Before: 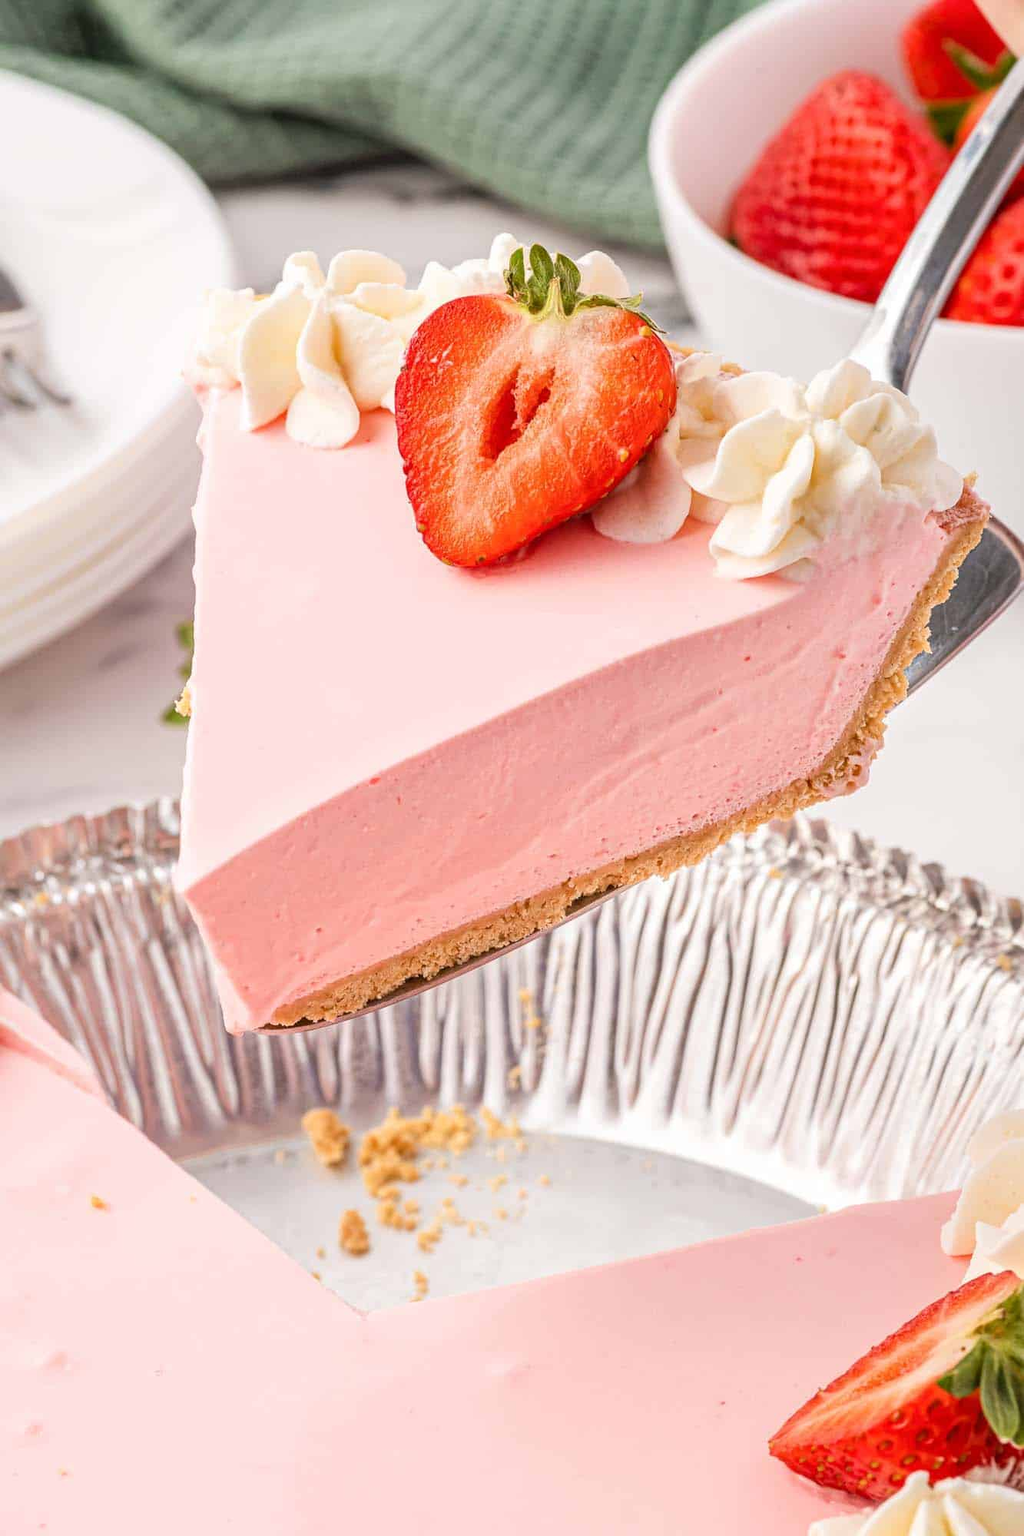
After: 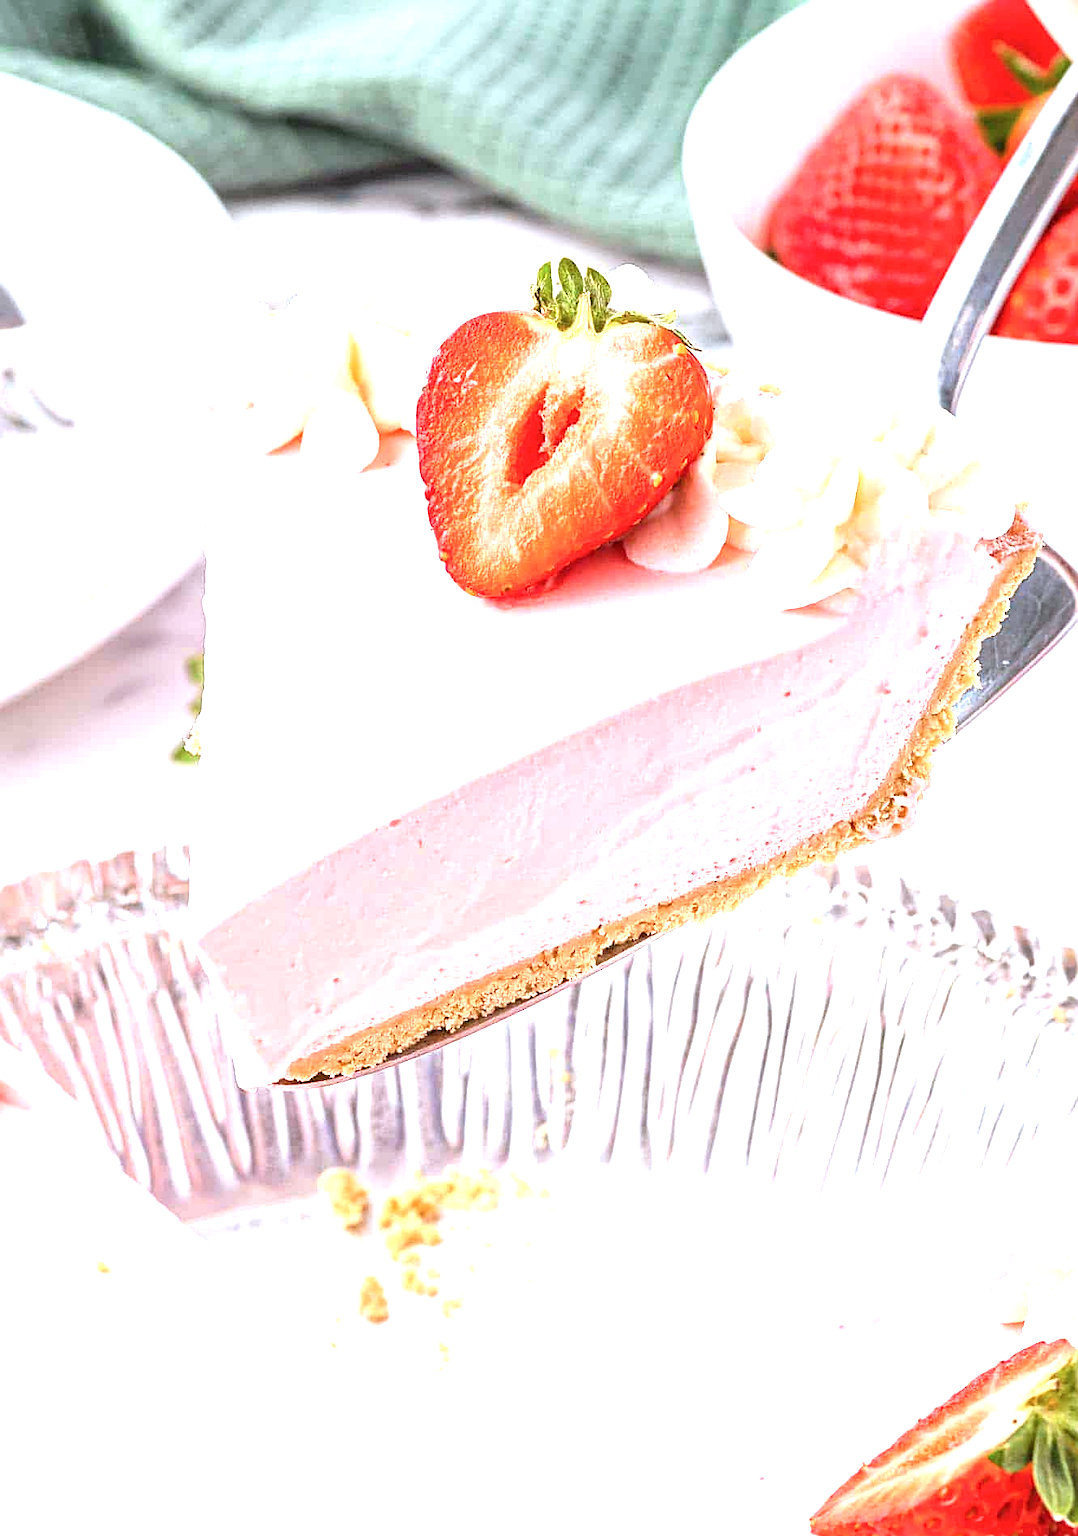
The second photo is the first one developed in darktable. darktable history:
exposure: exposure 1.147 EV, compensate exposure bias true, compensate highlight preservation false
color calibration: x 0.37, y 0.382, temperature 4312.56 K
sharpen: on, module defaults
crop and rotate: top 0.009%, bottom 5.057%
